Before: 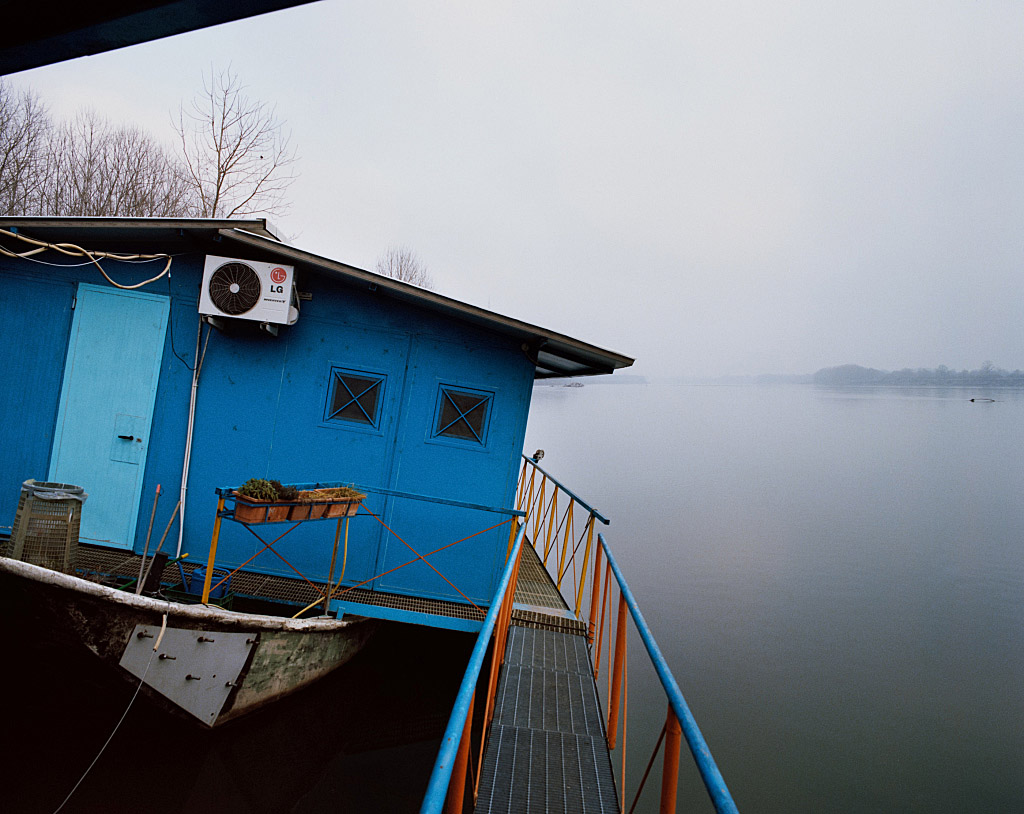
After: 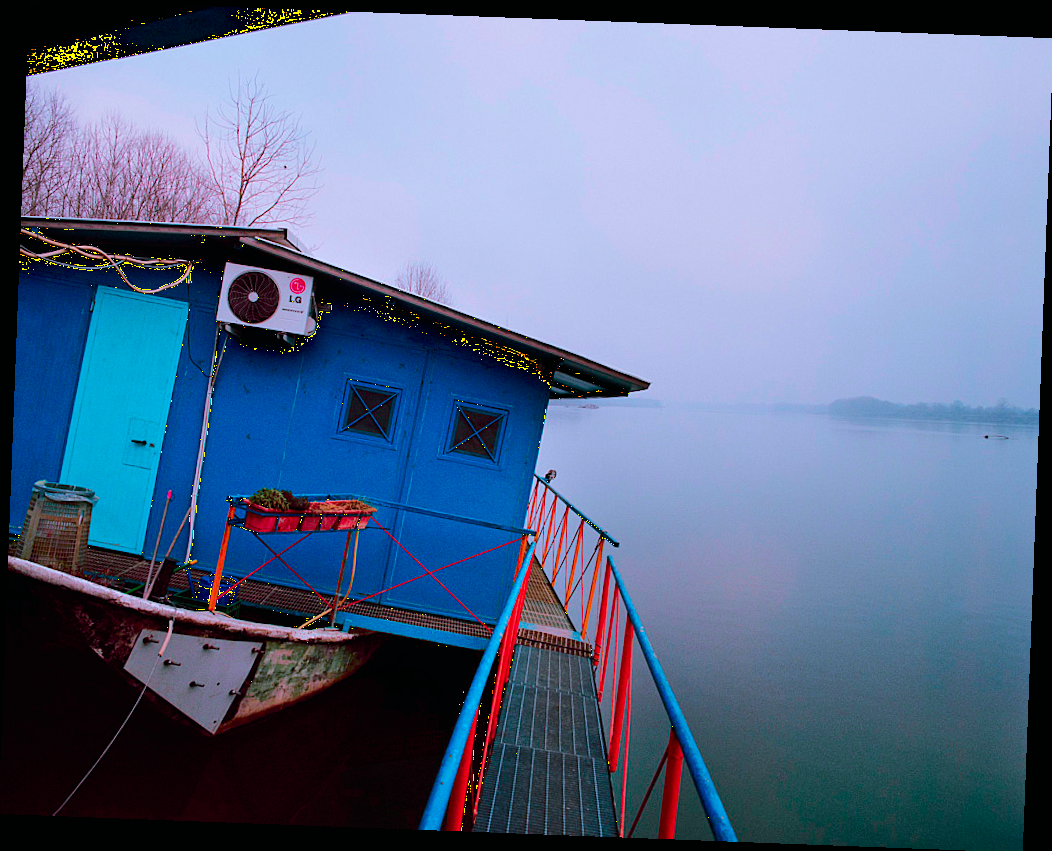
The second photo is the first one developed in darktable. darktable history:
crop and rotate: left 0.126%
color correction: highlights a* -0.137, highlights b* -5.91, shadows a* -0.137, shadows b* -0.137
exposure: exposure 0.375 EV, compensate highlight preservation false
tone curve: curves: ch0 [(0, 0.003) (0.211, 0.174) (0.482, 0.519) (0.843, 0.821) (0.992, 0.971)]; ch1 [(0, 0) (0.276, 0.206) (0.393, 0.364) (0.482, 0.477) (0.506, 0.5) (0.523, 0.523) (0.572, 0.592) (0.635, 0.665) (0.695, 0.759) (1, 1)]; ch2 [(0, 0) (0.438, 0.456) (0.498, 0.497) (0.536, 0.527) (0.562, 0.584) (0.619, 0.602) (0.698, 0.698) (1, 1)], color space Lab, independent channels, preserve colors none
tone equalizer: -8 EV 0.25 EV, -7 EV 0.417 EV, -6 EV 0.417 EV, -5 EV 0.25 EV, -3 EV -0.25 EV, -2 EV -0.417 EV, -1 EV -0.417 EV, +0 EV -0.25 EV, edges refinement/feathering 500, mask exposure compensation -1.57 EV, preserve details guided filter
rotate and perspective: rotation 2.17°, automatic cropping off
color calibration: output R [0.999, 0.026, -0.11, 0], output G [-0.019, 1.037, -0.099, 0], output B [0.022, -0.023, 0.902, 0], illuminant custom, x 0.367, y 0.392, temperature 4437.75 K, clip negative RGB from gamut false
velvia: strength 15%
